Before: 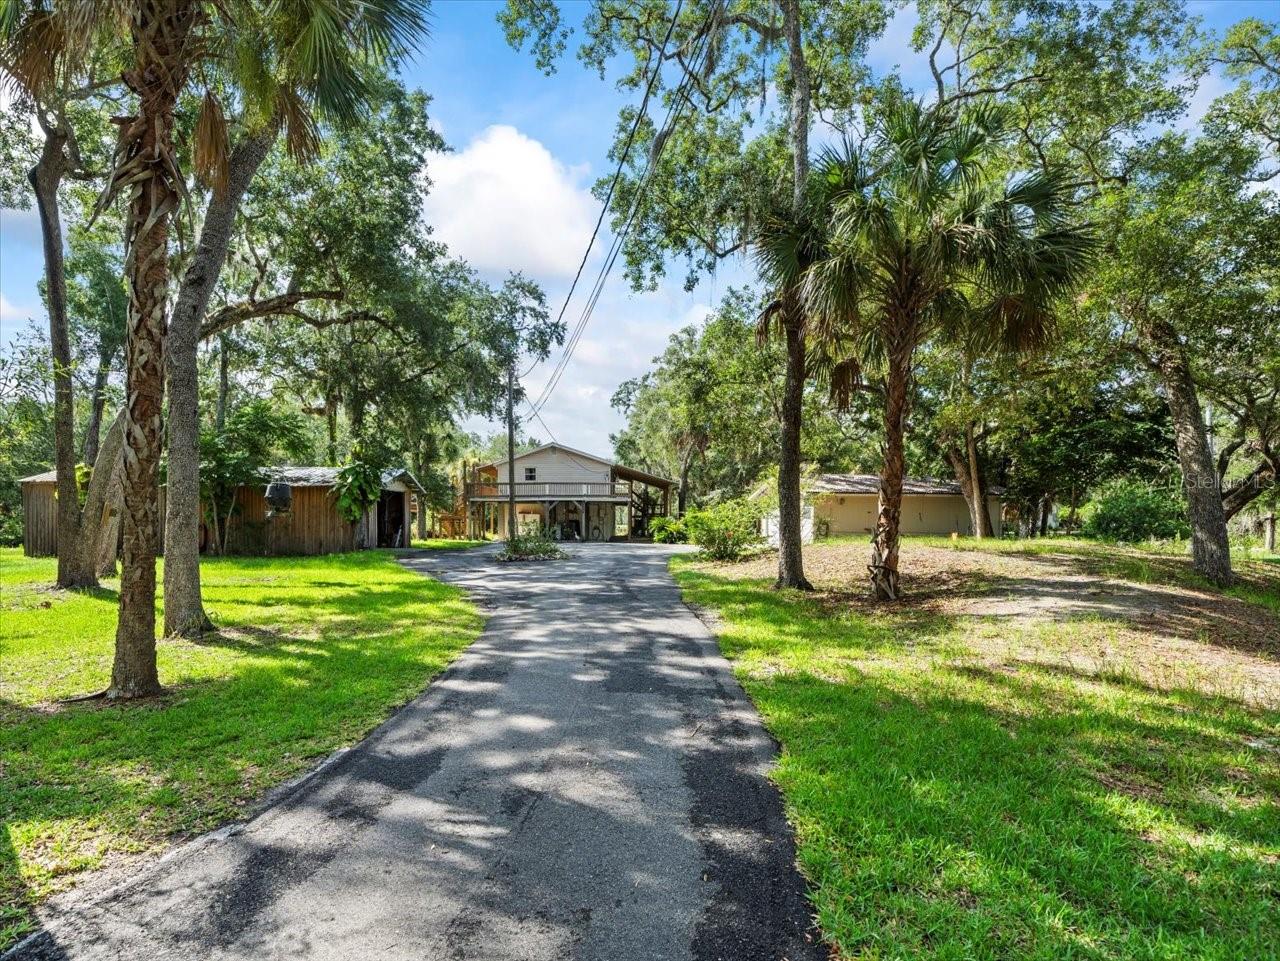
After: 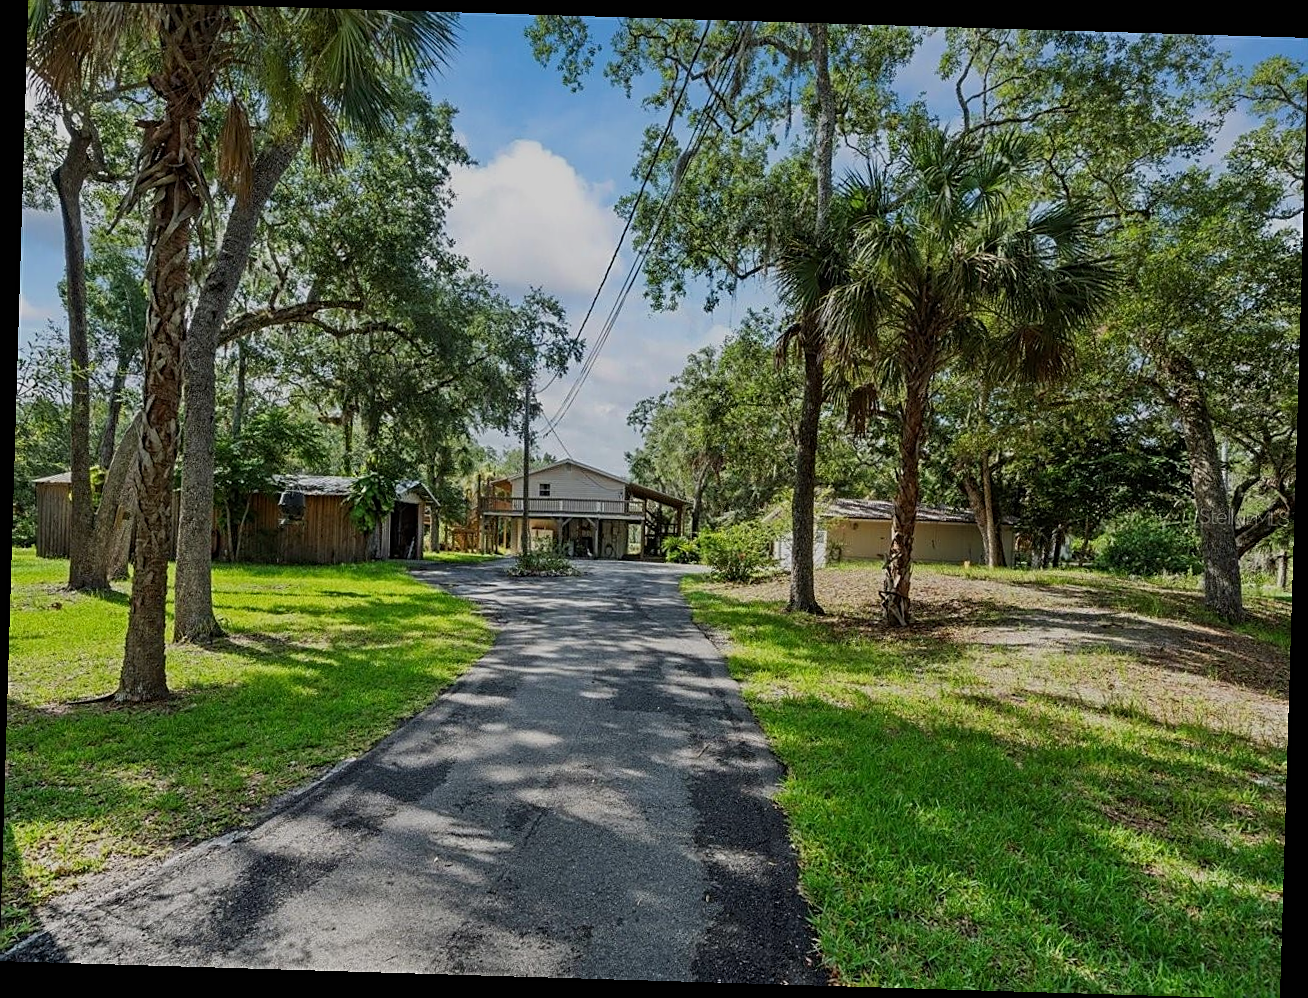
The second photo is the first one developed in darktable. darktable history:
sharpen: on, module defaults
exposure: black level correction 0, exposure -0.721 EV, compensate highlight preservation false
rotate and perspective: rotation 1.72°, automatic cropping off
